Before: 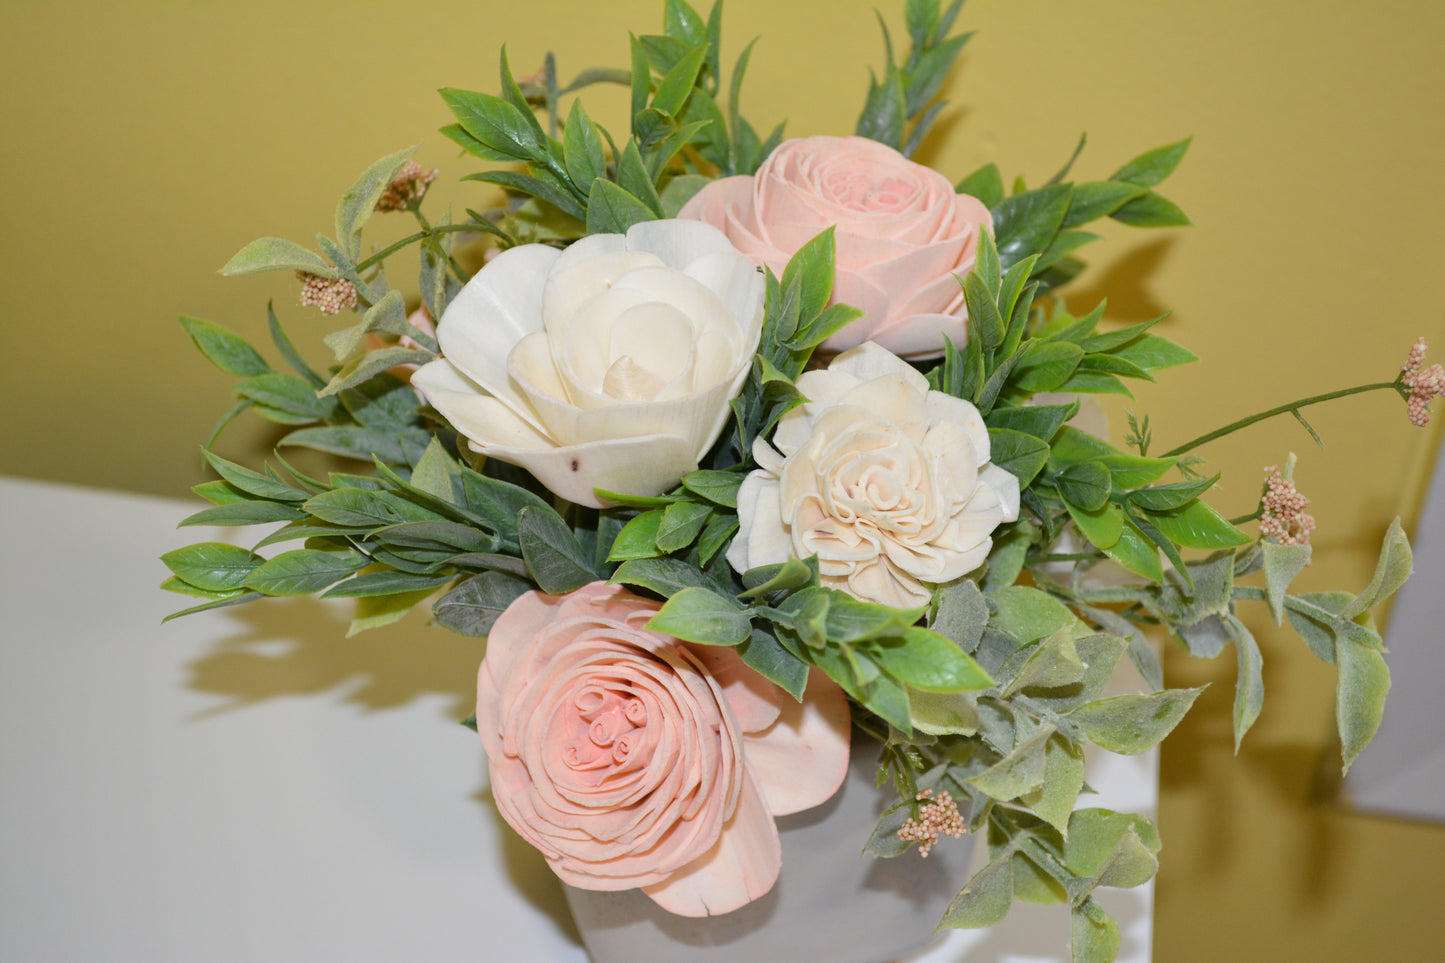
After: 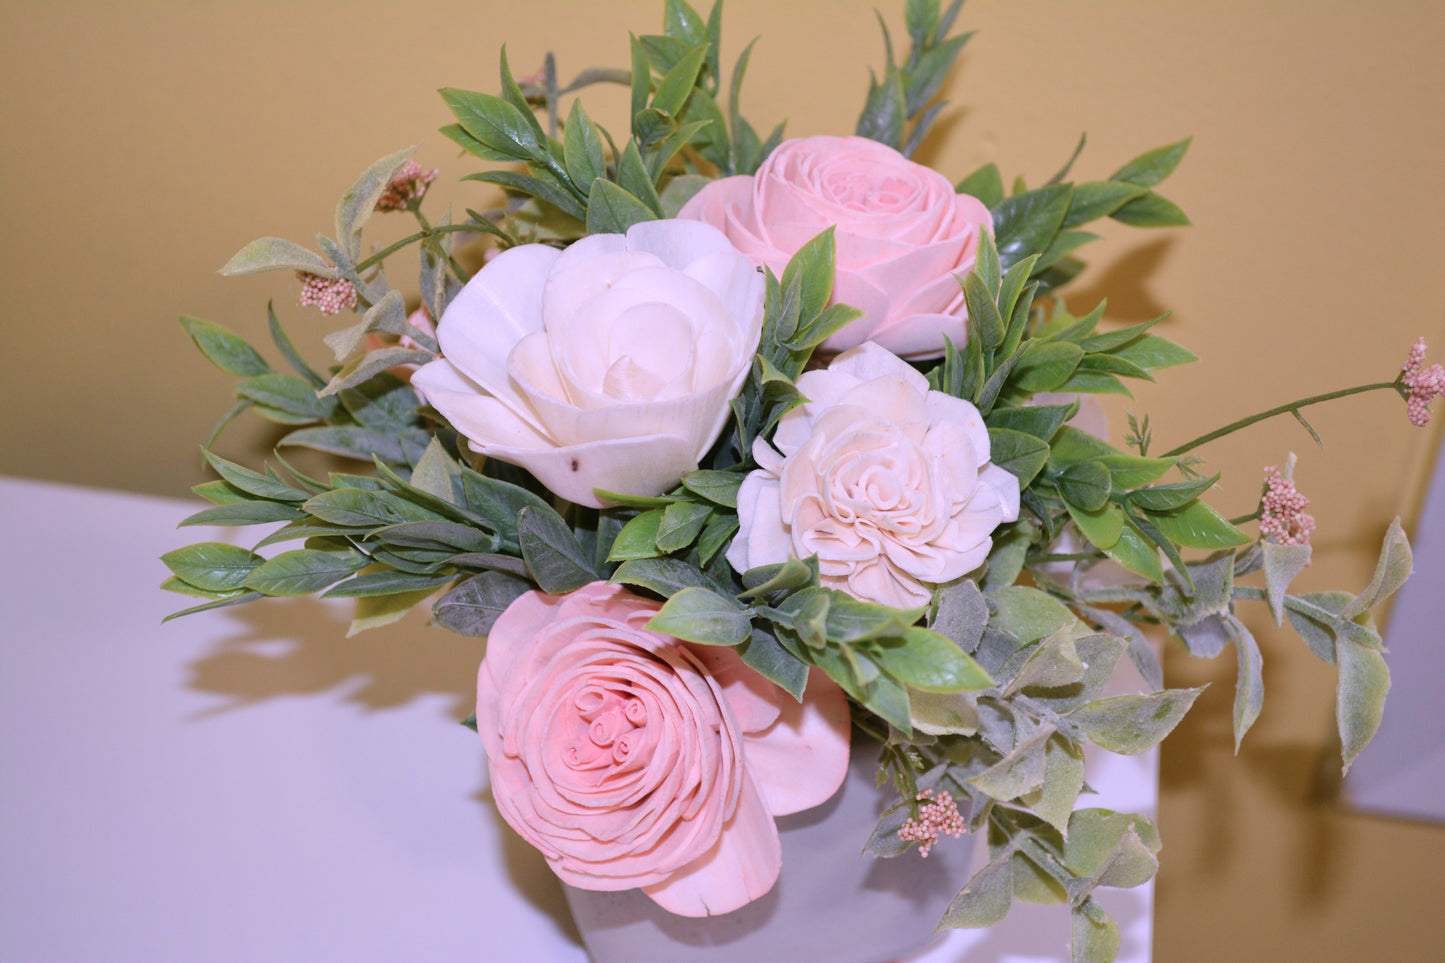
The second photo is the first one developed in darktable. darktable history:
color correction: highlights a* 15.08, highlights b* -25.17
